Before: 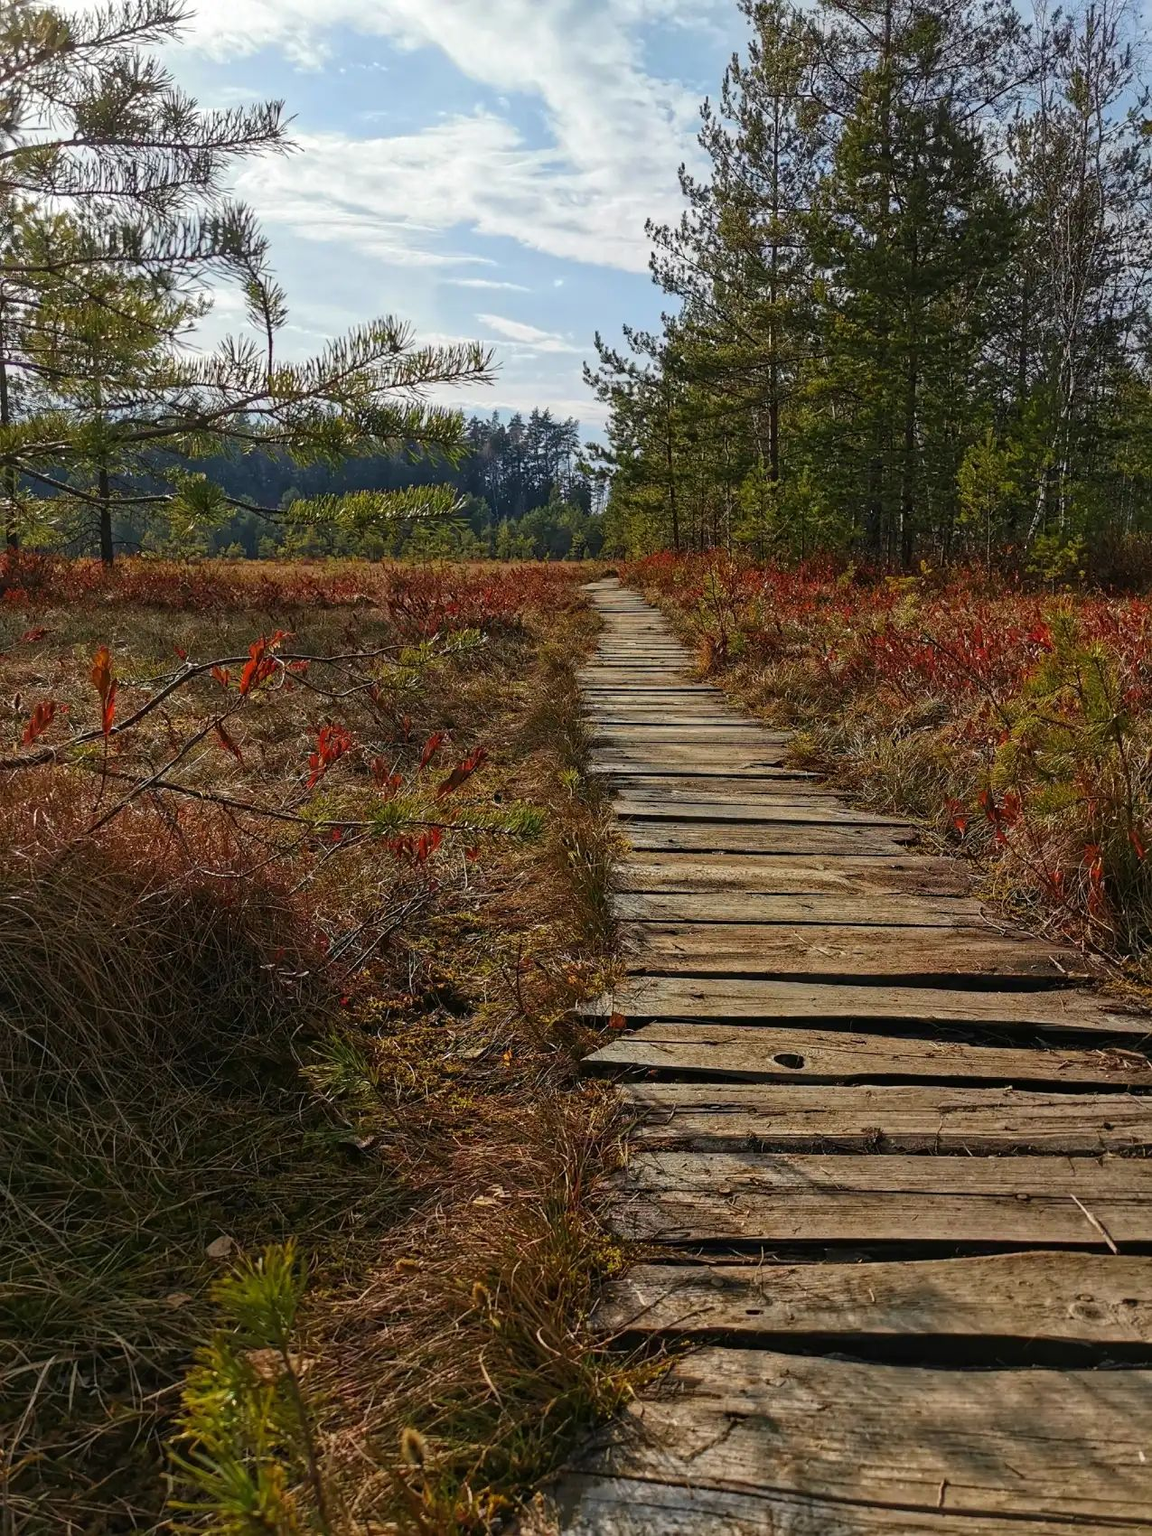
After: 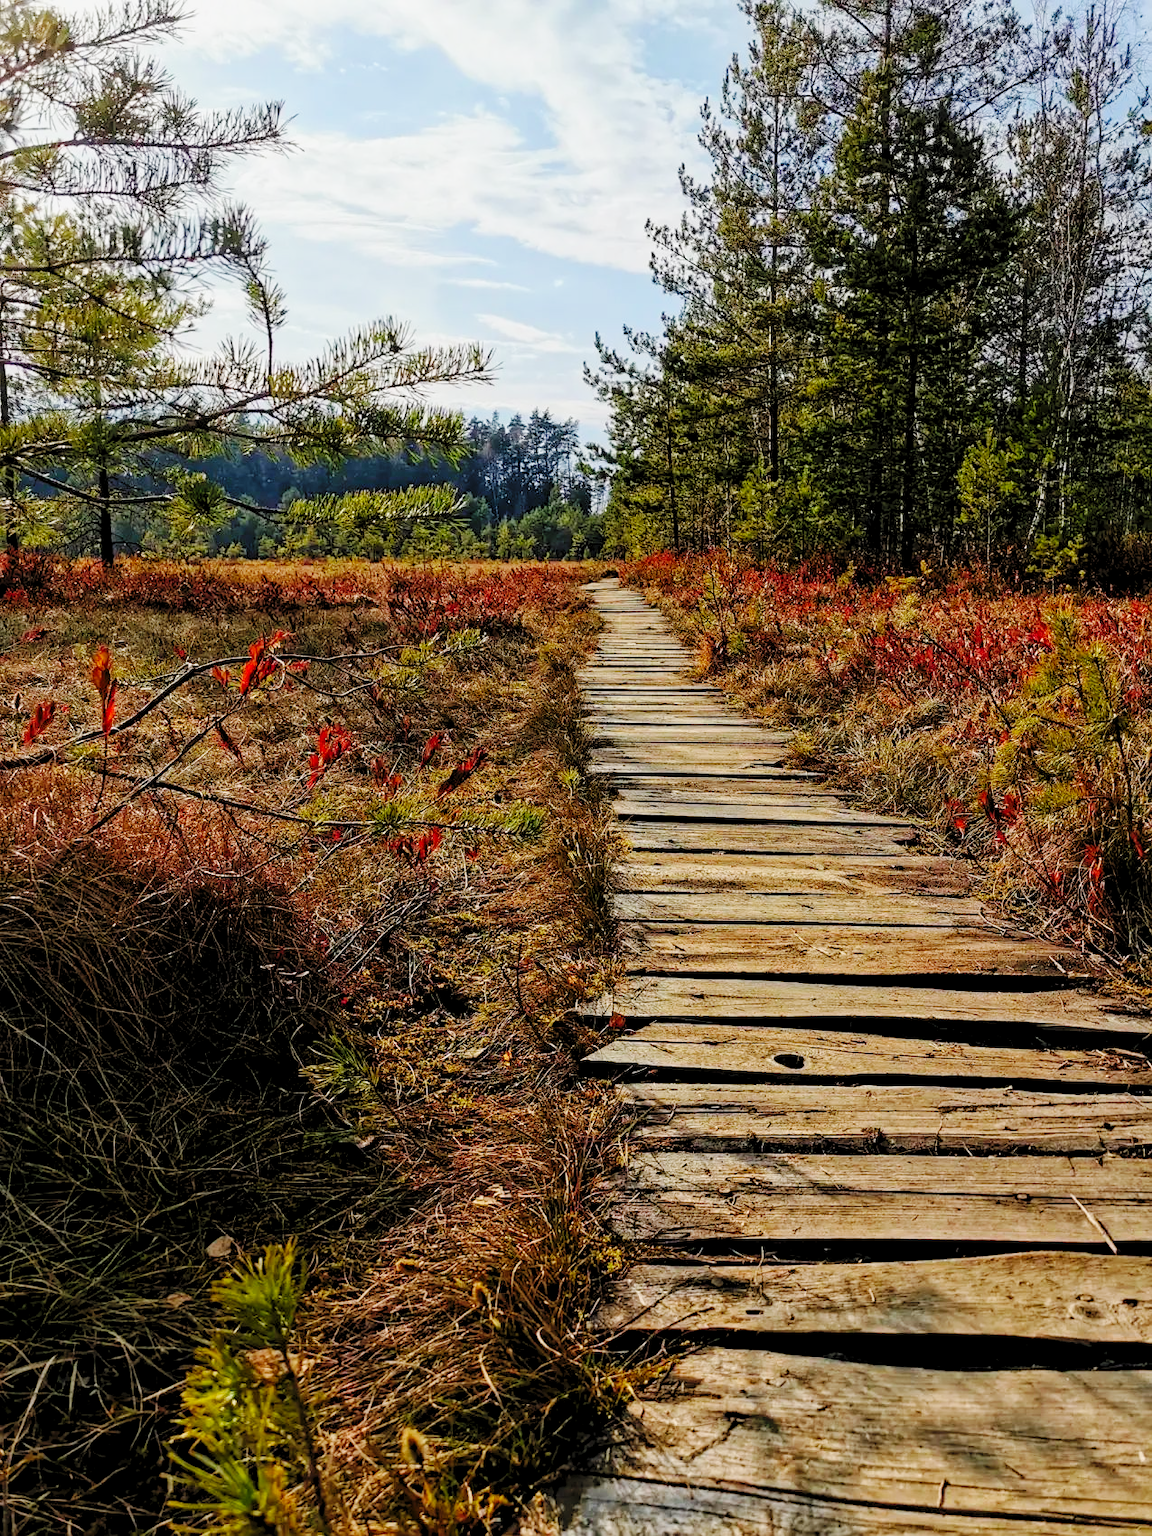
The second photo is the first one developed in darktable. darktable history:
rgb levels: preserve colors sum RGB, levels [[0.038, 0.433, 0.934], [0, 0.5, 1], [0, 0.5, 1]]
base curve: curves: ch0 [(0, 0) (0.036, 0.025) (0.121, 0.166) (0.206, 0.329) (0.605, 0.79) (1, 1)], preserve colors none
